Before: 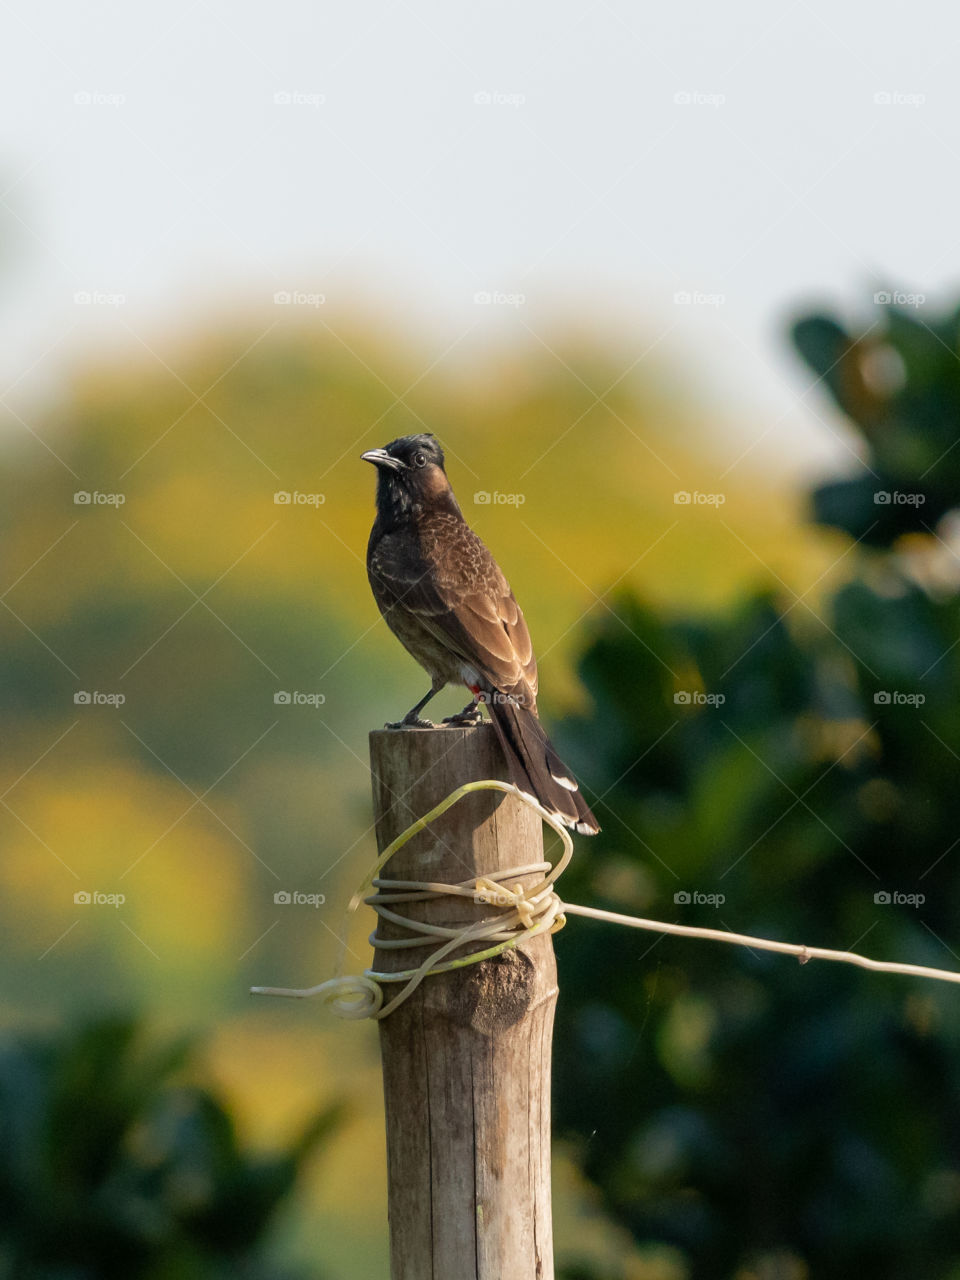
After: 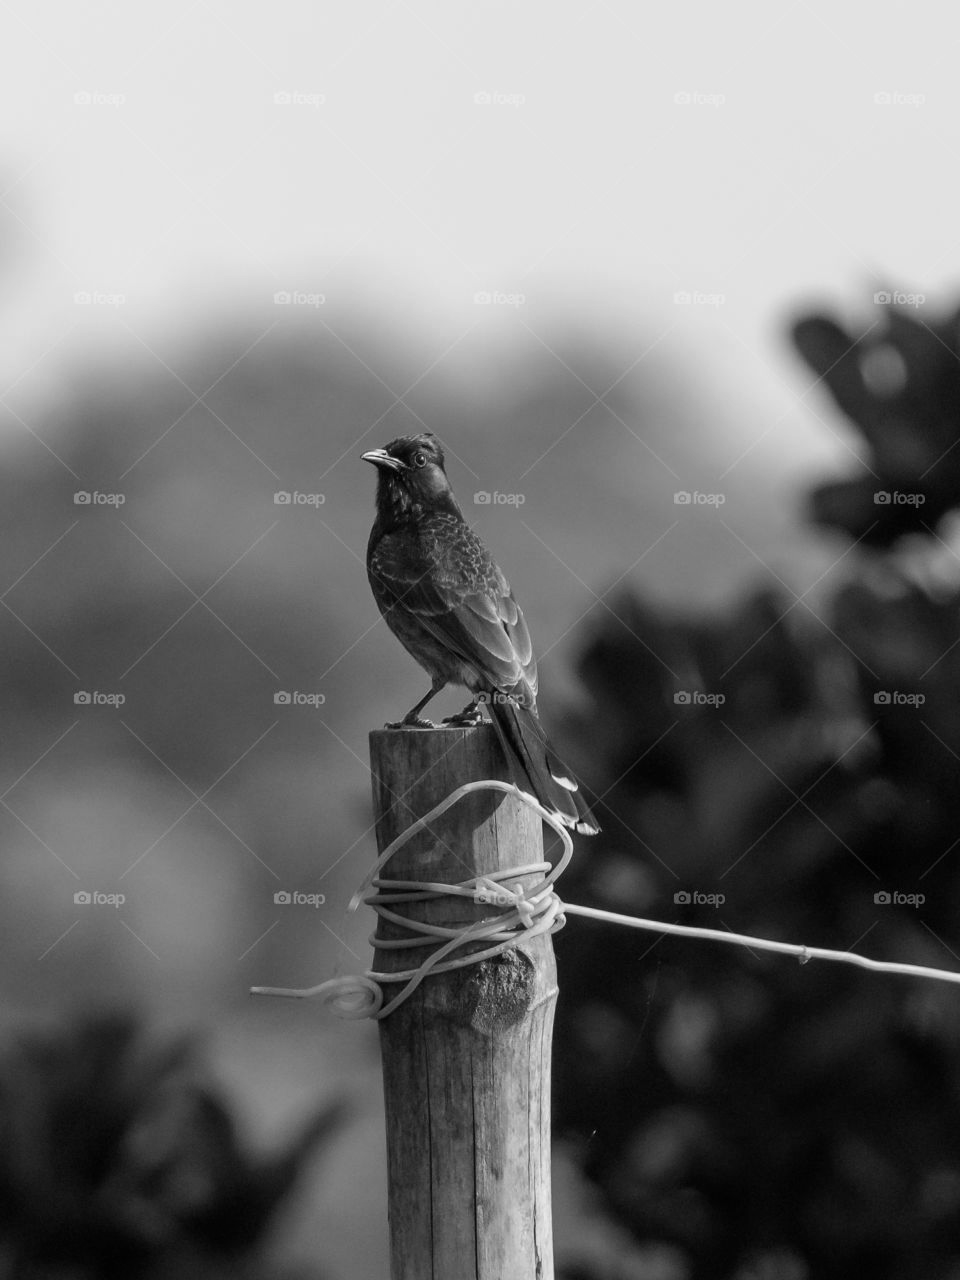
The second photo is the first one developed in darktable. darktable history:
contrast brightness saturation: contrast 0.08, saturation 0.02
color calibration: output gray [0.18, 0.41, 0.41, 0], gray › normalize channels true, illuminant same as pipeline (D50), adaptation XYZ, x 0.346, y 0.359, gamut compression 0
